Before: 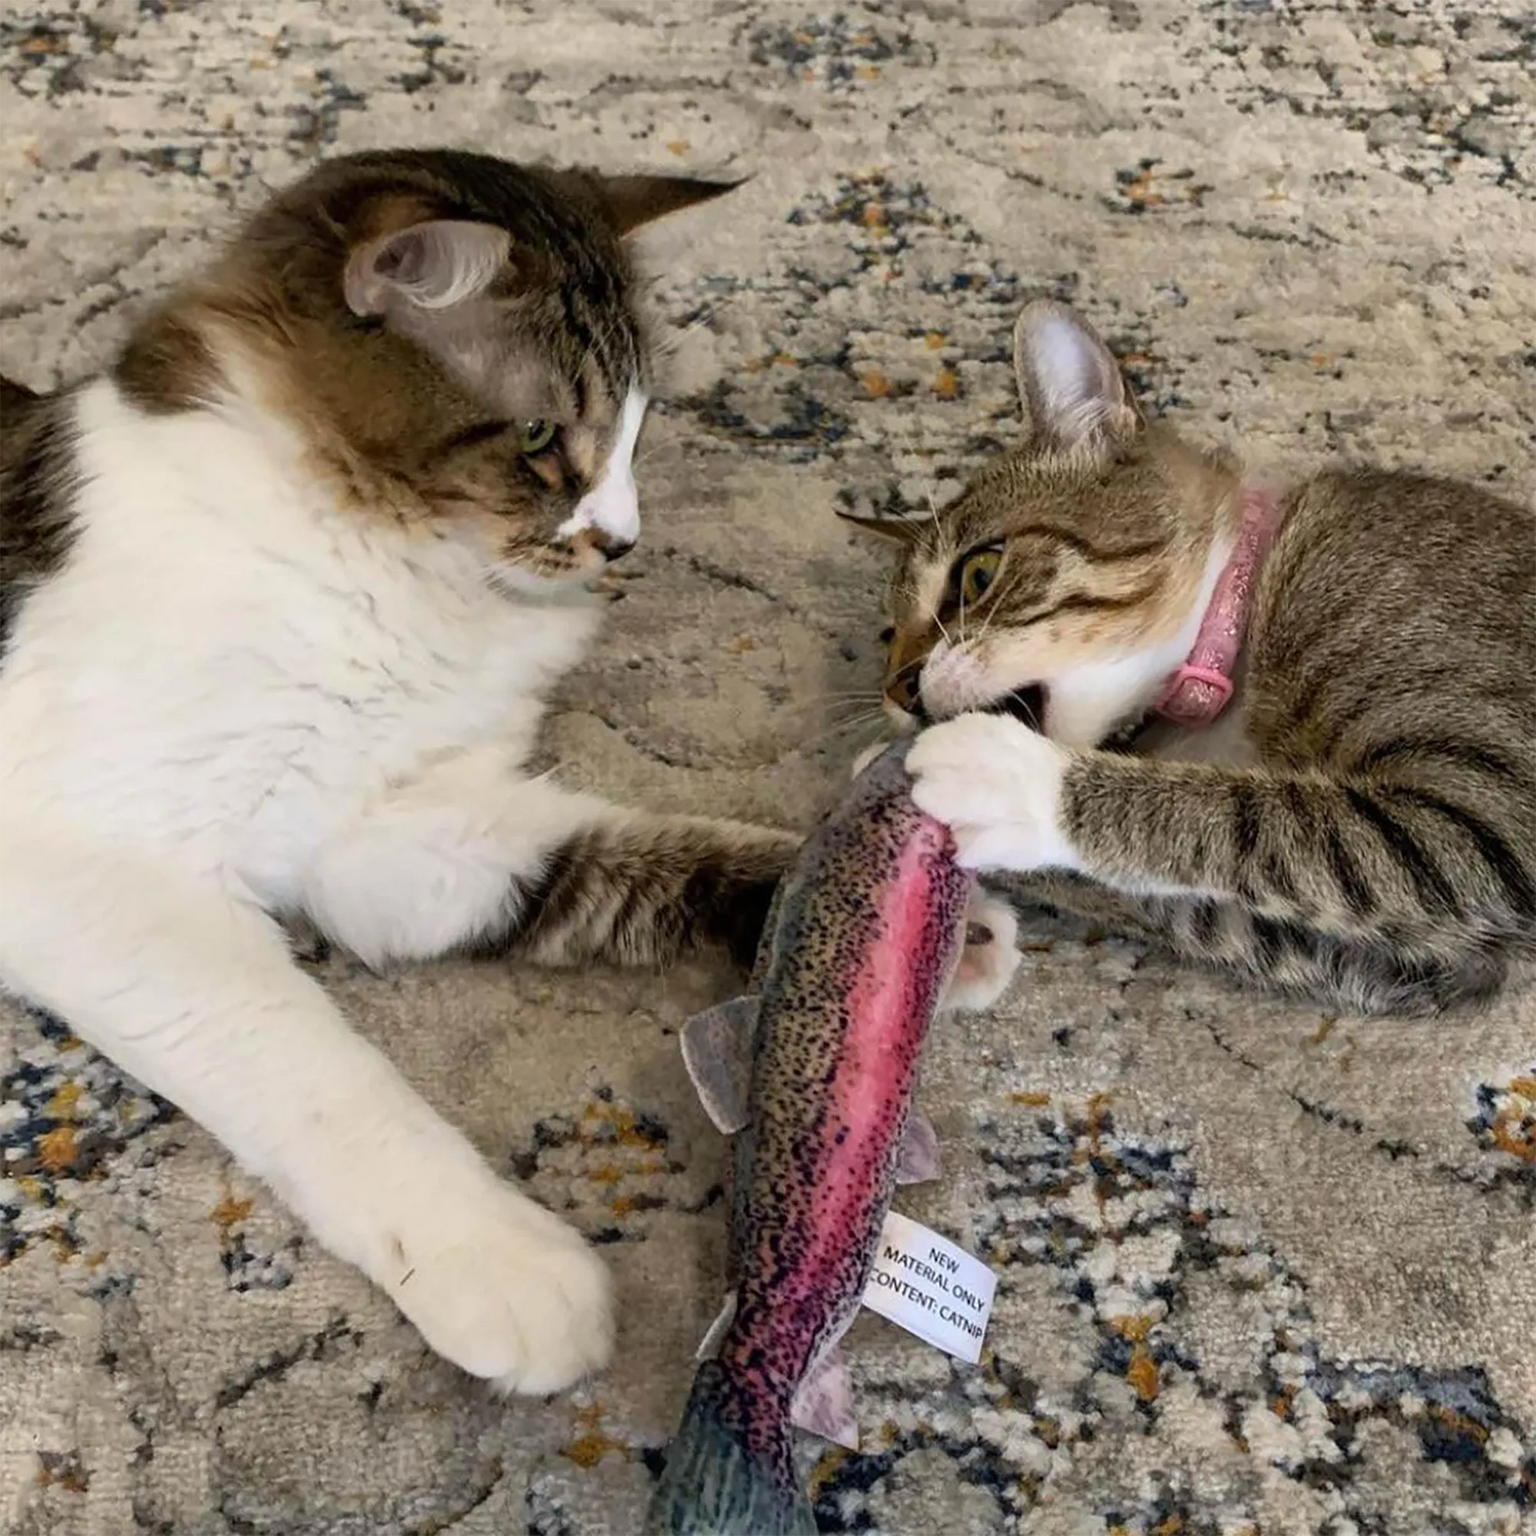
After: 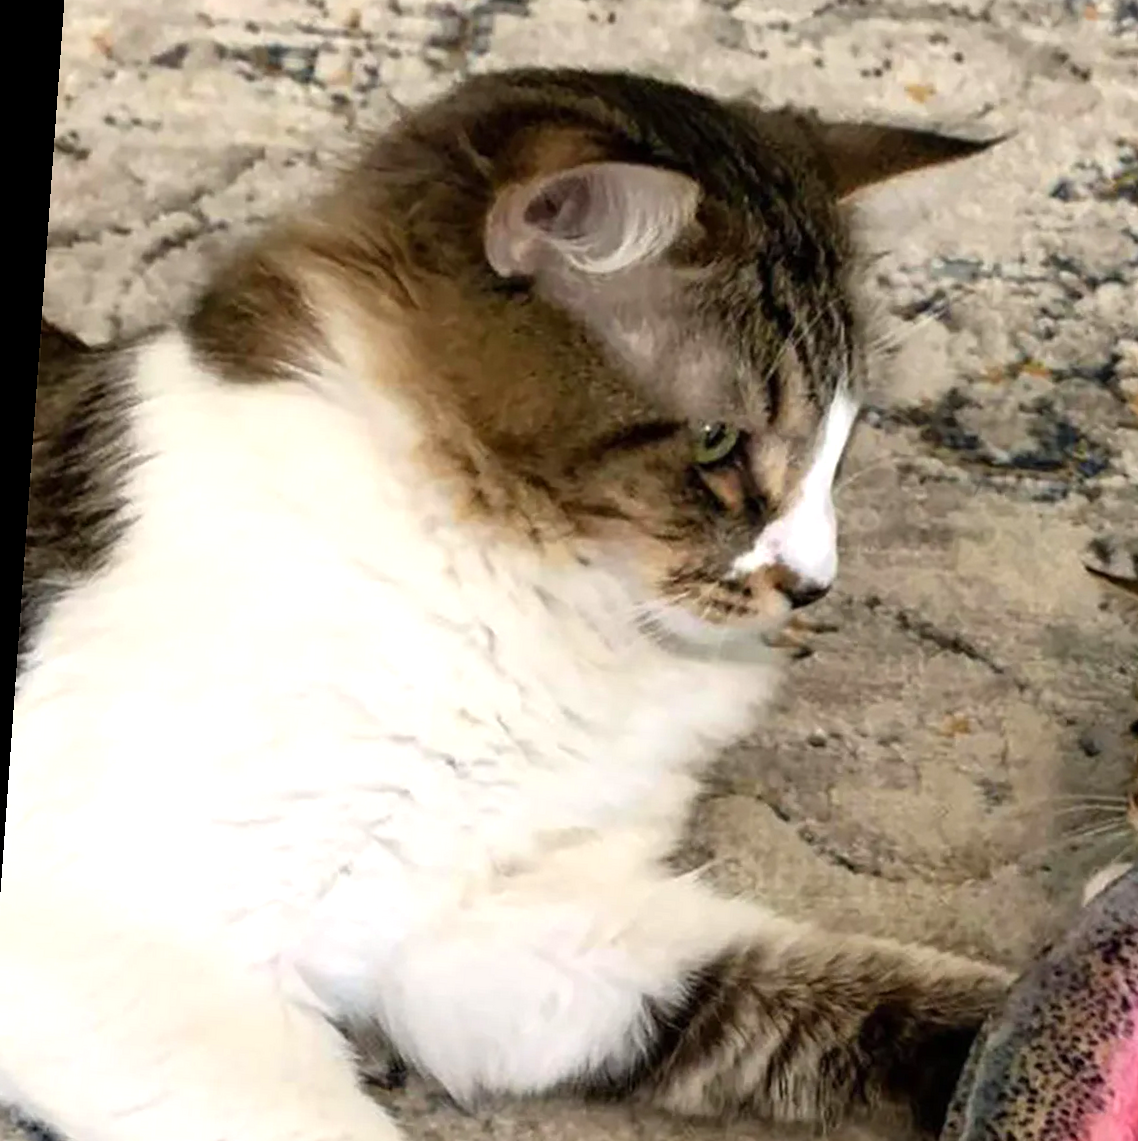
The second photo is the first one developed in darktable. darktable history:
crop and rotate: left 3.047%, top 7.509%, right 42.236%, bottom 37.598%
levels: levels [0, 0.43, 0.859]
rotate and perspective: rotation 4.1°, automatic cropping off
